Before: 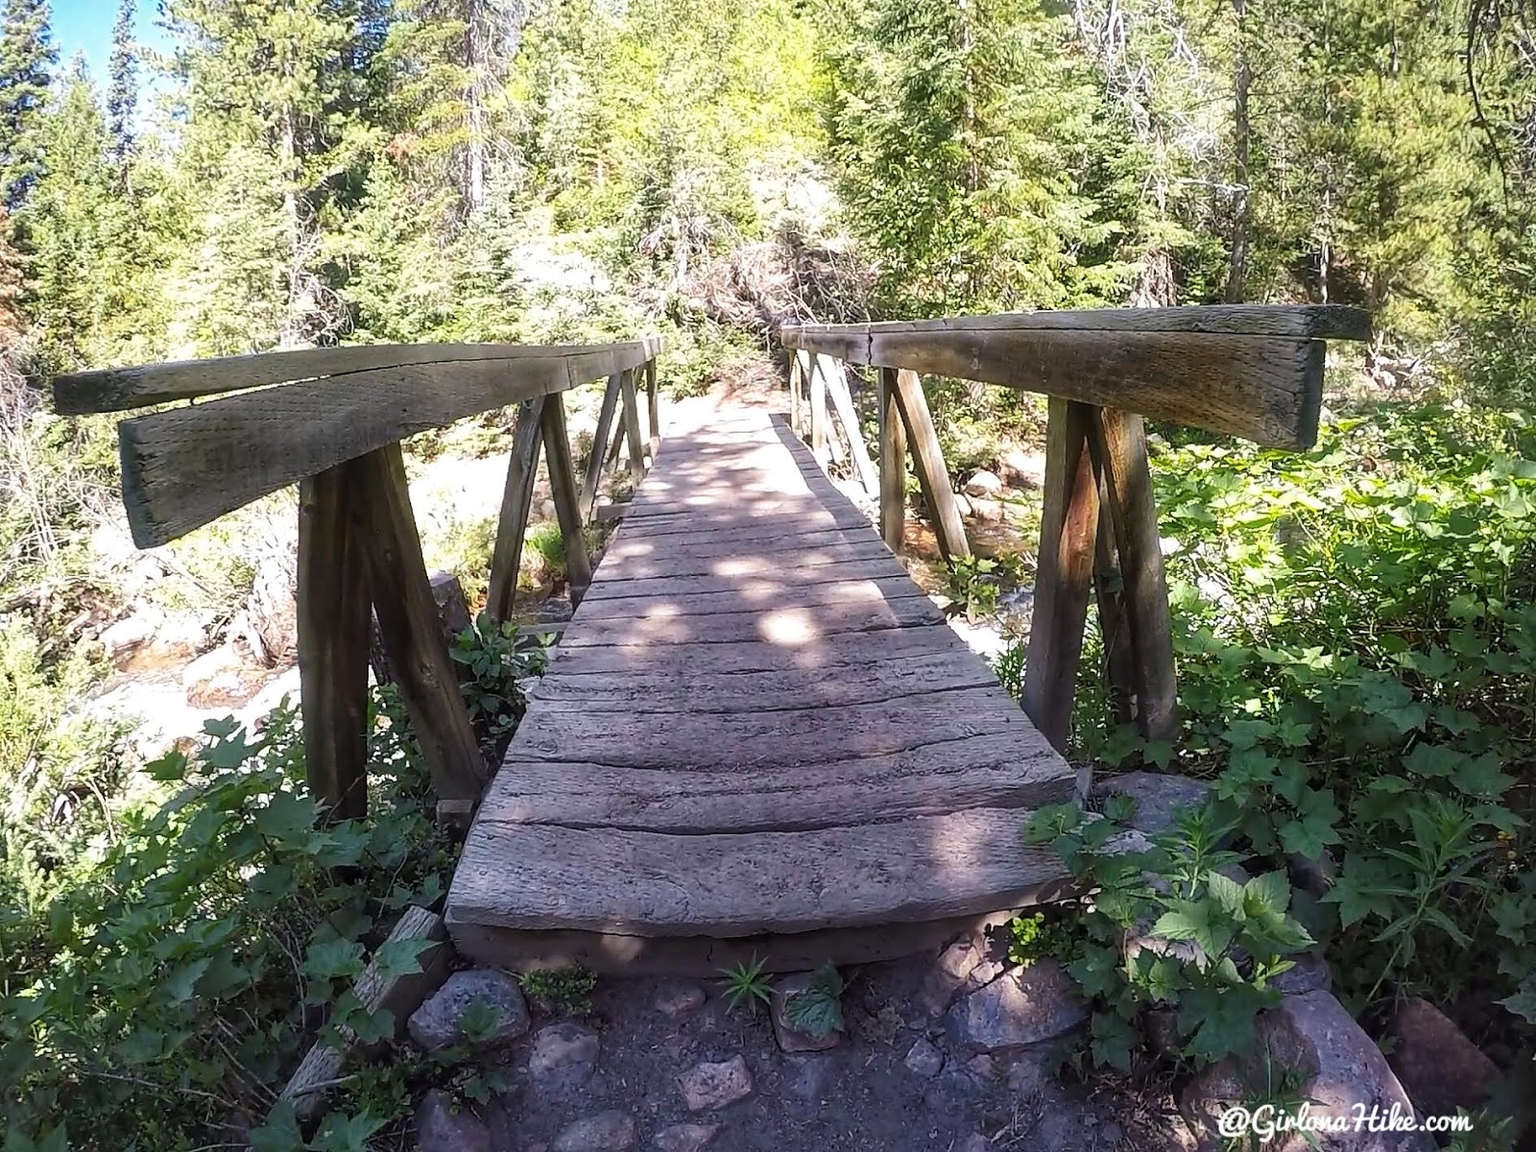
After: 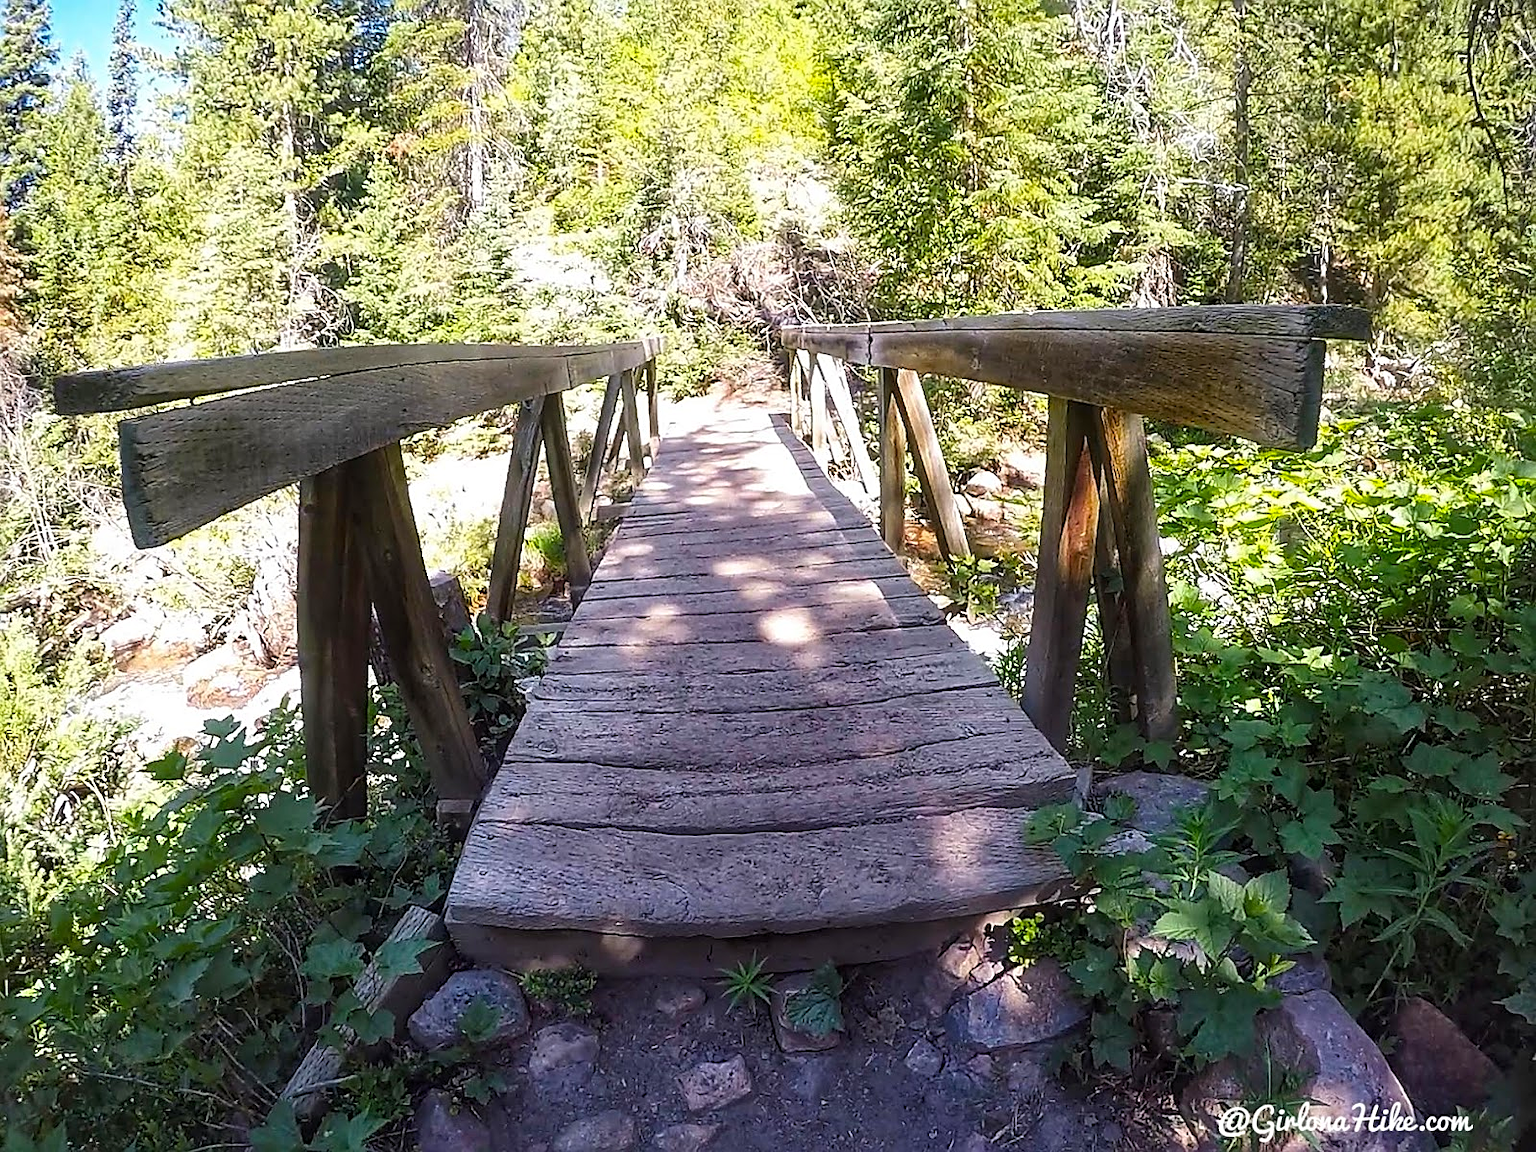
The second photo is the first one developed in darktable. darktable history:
color balance rgb: perceptual saturation grading › global saturation 30.152%
sharpen: on, module defaults
